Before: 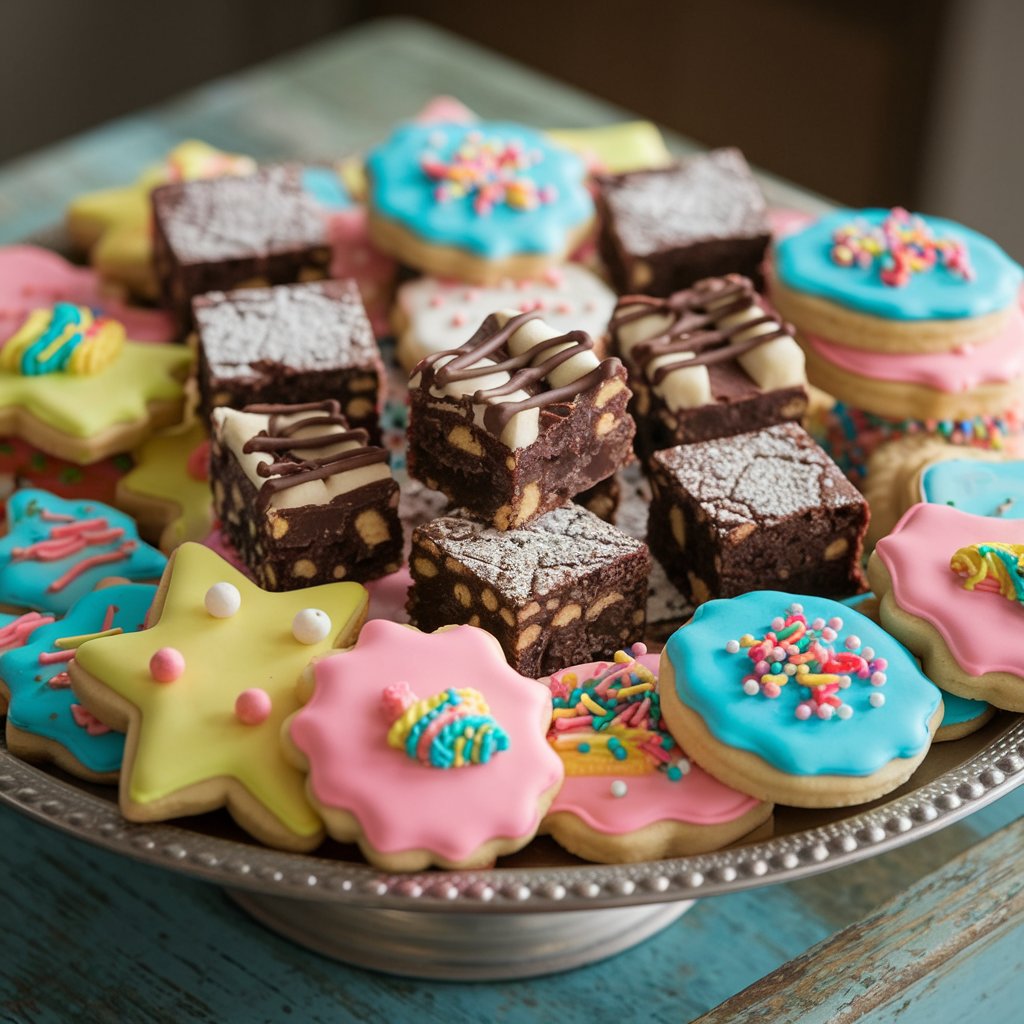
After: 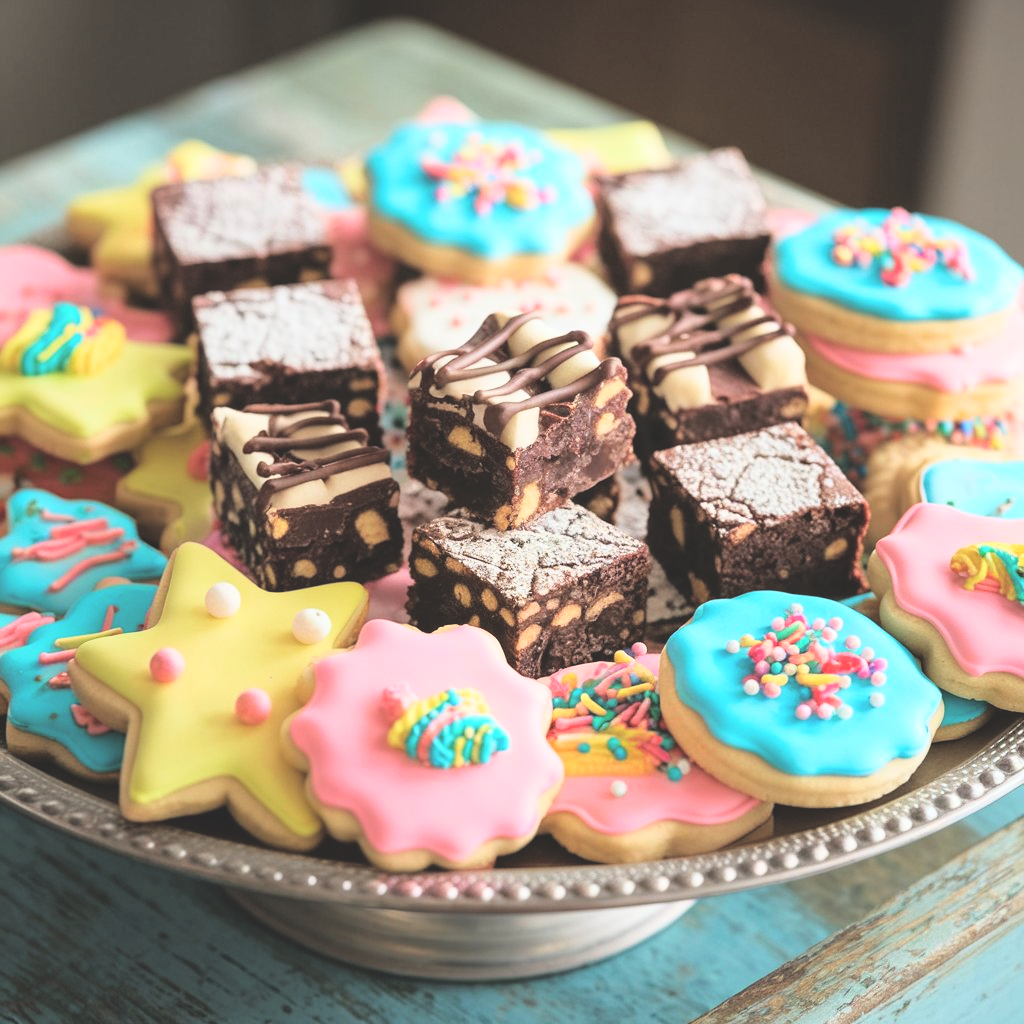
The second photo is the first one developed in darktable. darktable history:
exposure: black level correction -0.025, exposure -0.117 EV, compensate highlight preservation false
base curve: curves: ch0 [(0, 0) (0.032, 0.037) (0.105, 0.228) (0.435, 0.76) (0.856, 0.983) (1, 1)]
